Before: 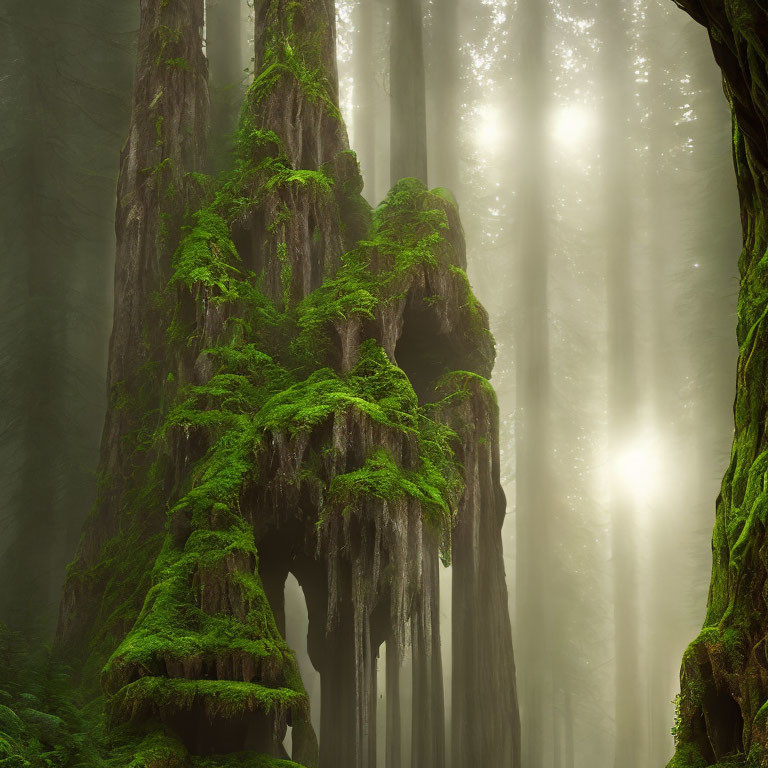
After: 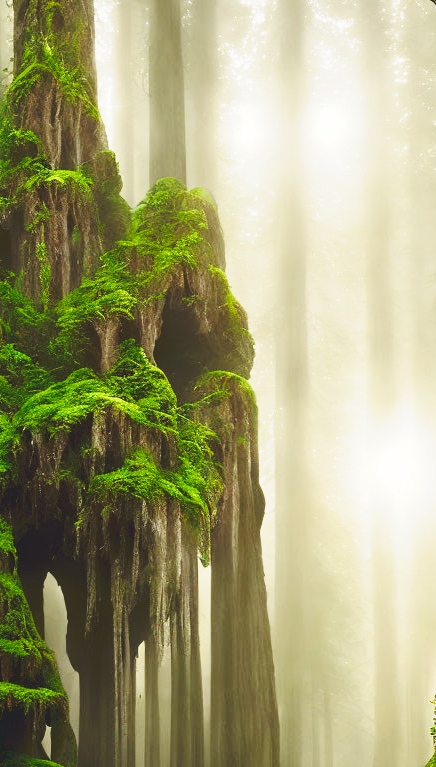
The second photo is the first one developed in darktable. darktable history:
tone curve: curves: ch0 [(0, 0) (0.003, 0.037) (0.011, 0.061) (0.025, 0.104) (0.044, 0.145) (0.069, 0.145) (0.1, 0.127) (0.136, 0.175) (0.177, 0.207) (0.224, 0.252) (0.277, 0.341) (0.335, 0.446) (0.399, 0.554) (0.468, 0.658) (0.543, 0.757) (0.623, 0.843) (0.709, 0.919) (0.801, 0.958) (0.898, 0.975) (1, 1)], preserve colors none
crop: left 31.507%, top 0.023%, right 11.596%
